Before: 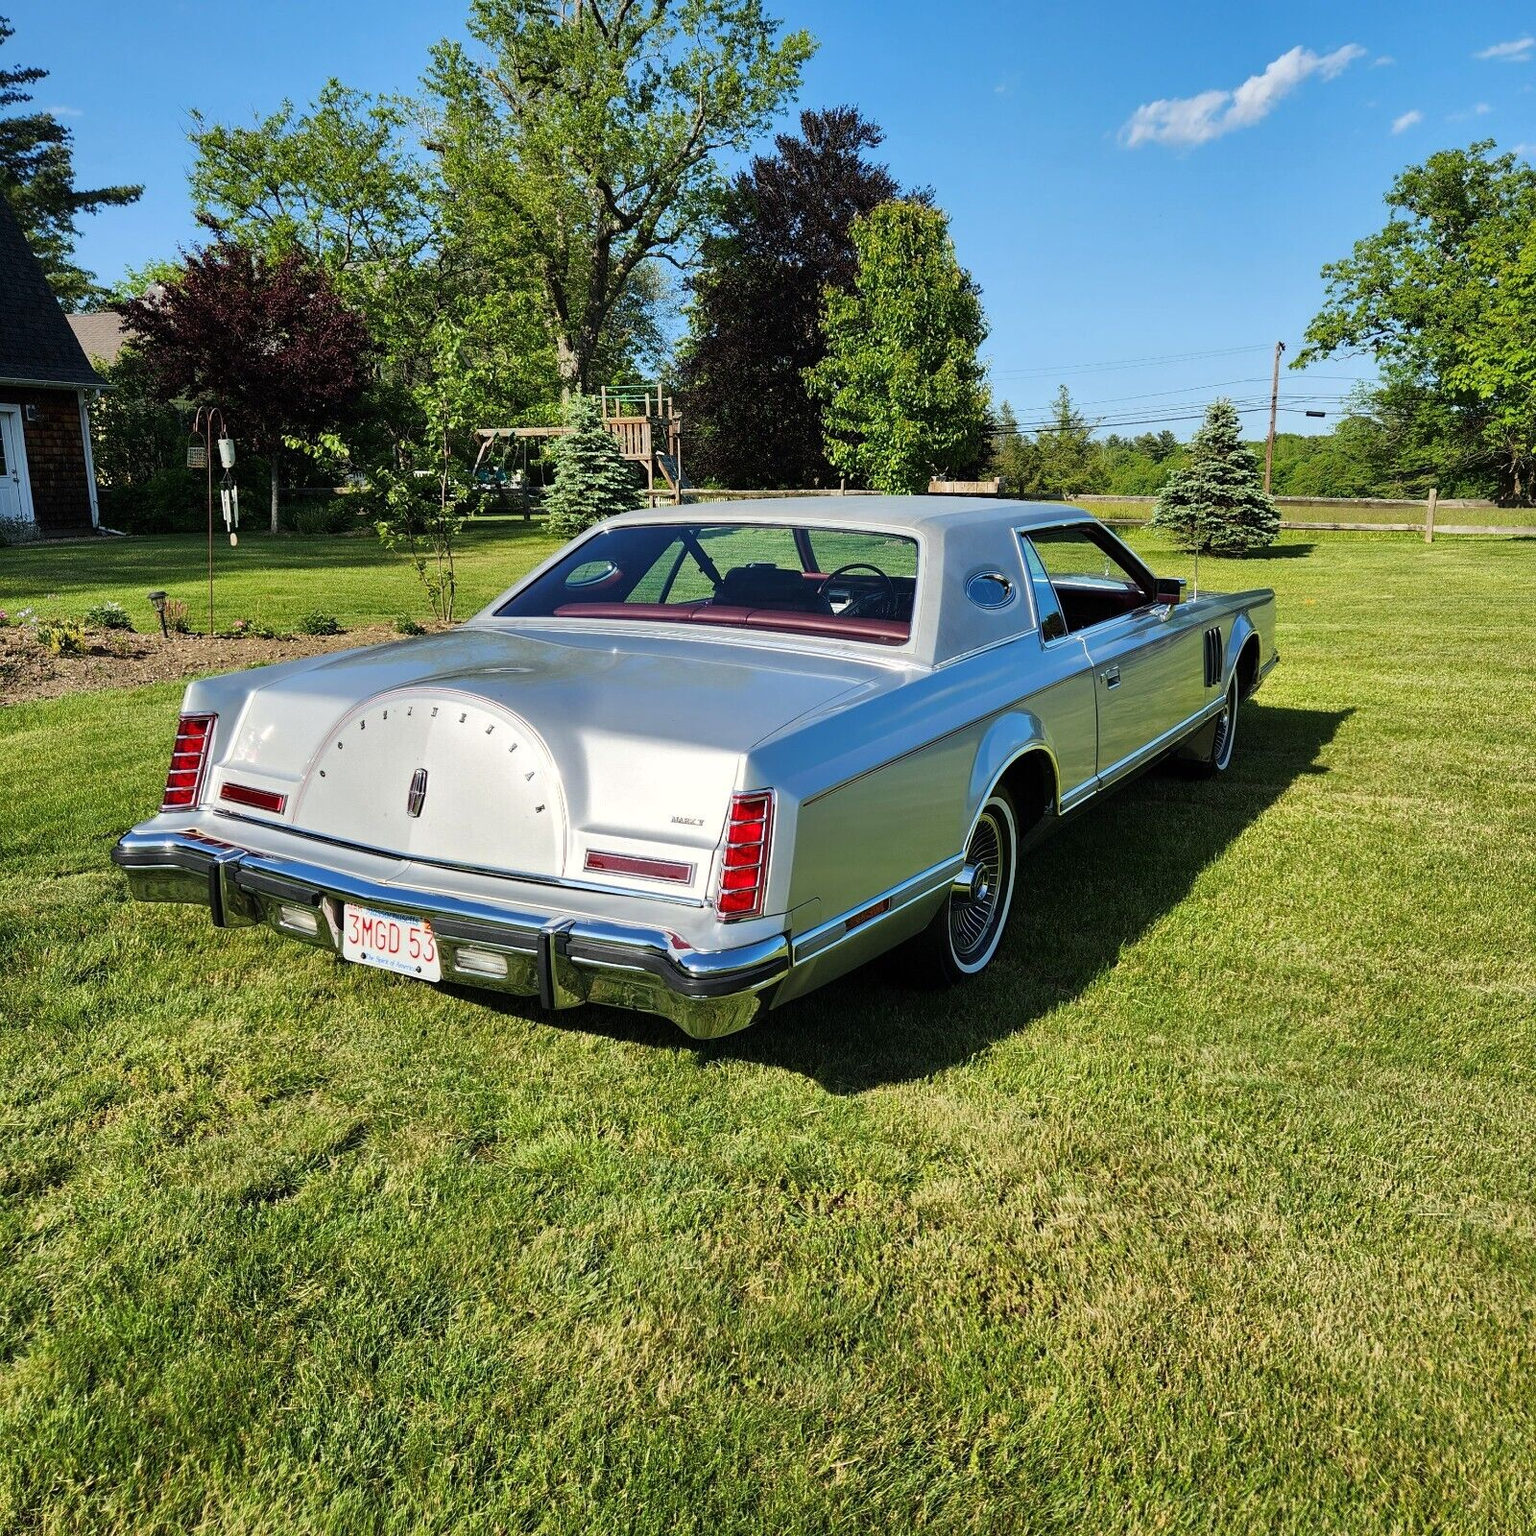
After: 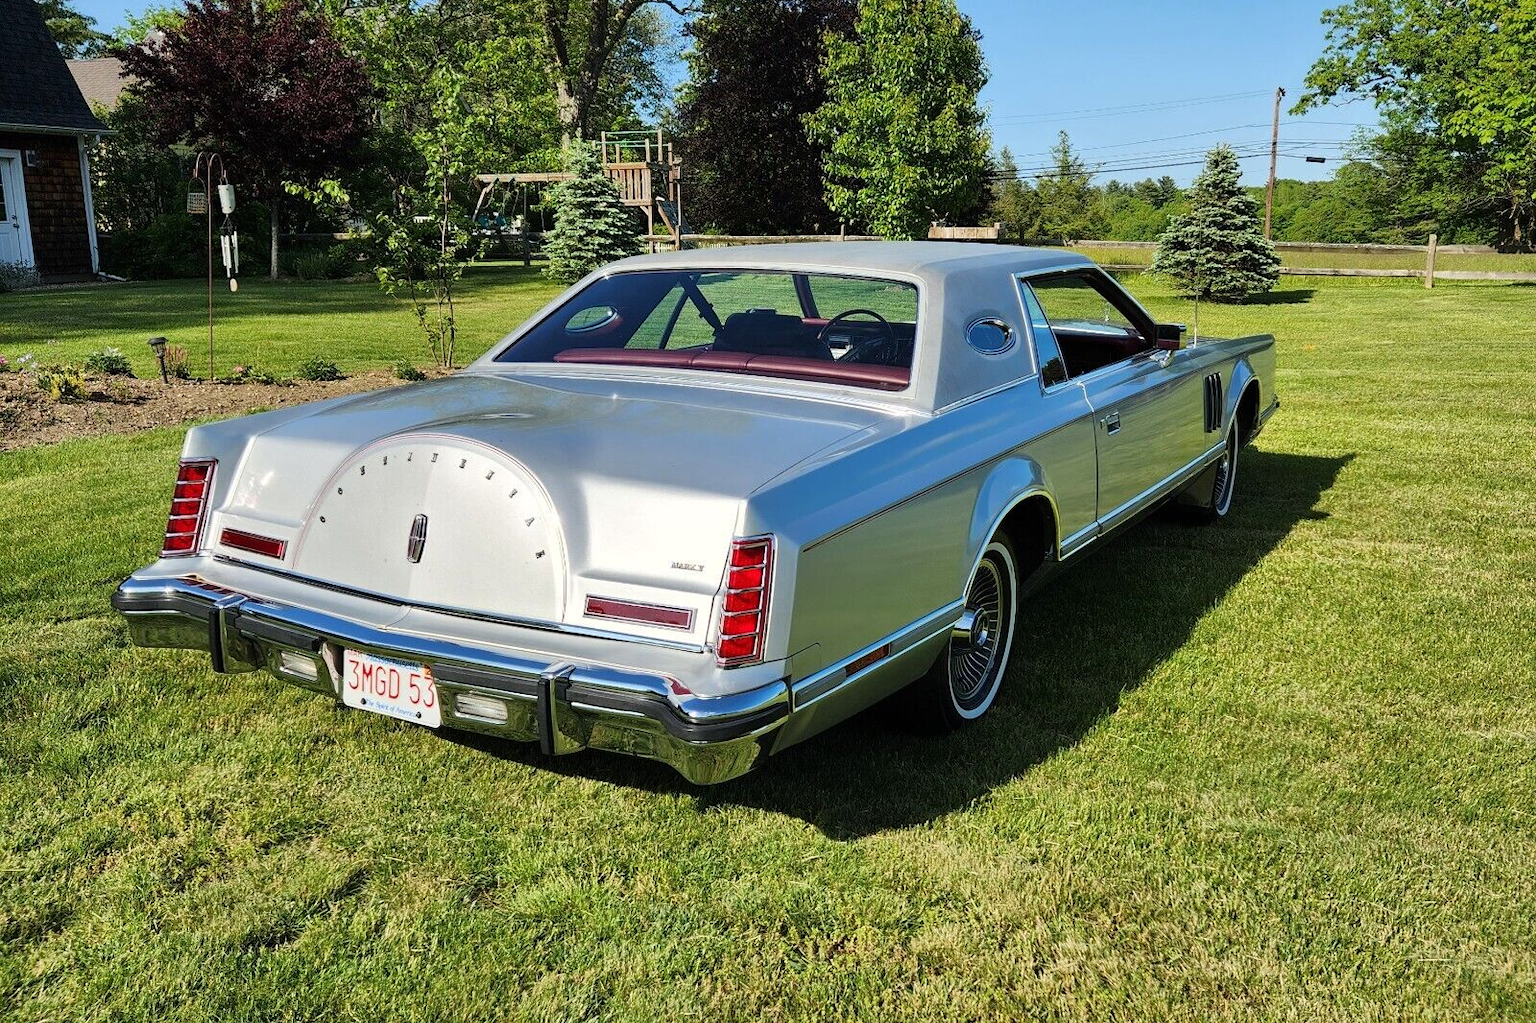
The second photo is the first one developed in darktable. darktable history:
crop: top 16.599%, bottom 16.718%
